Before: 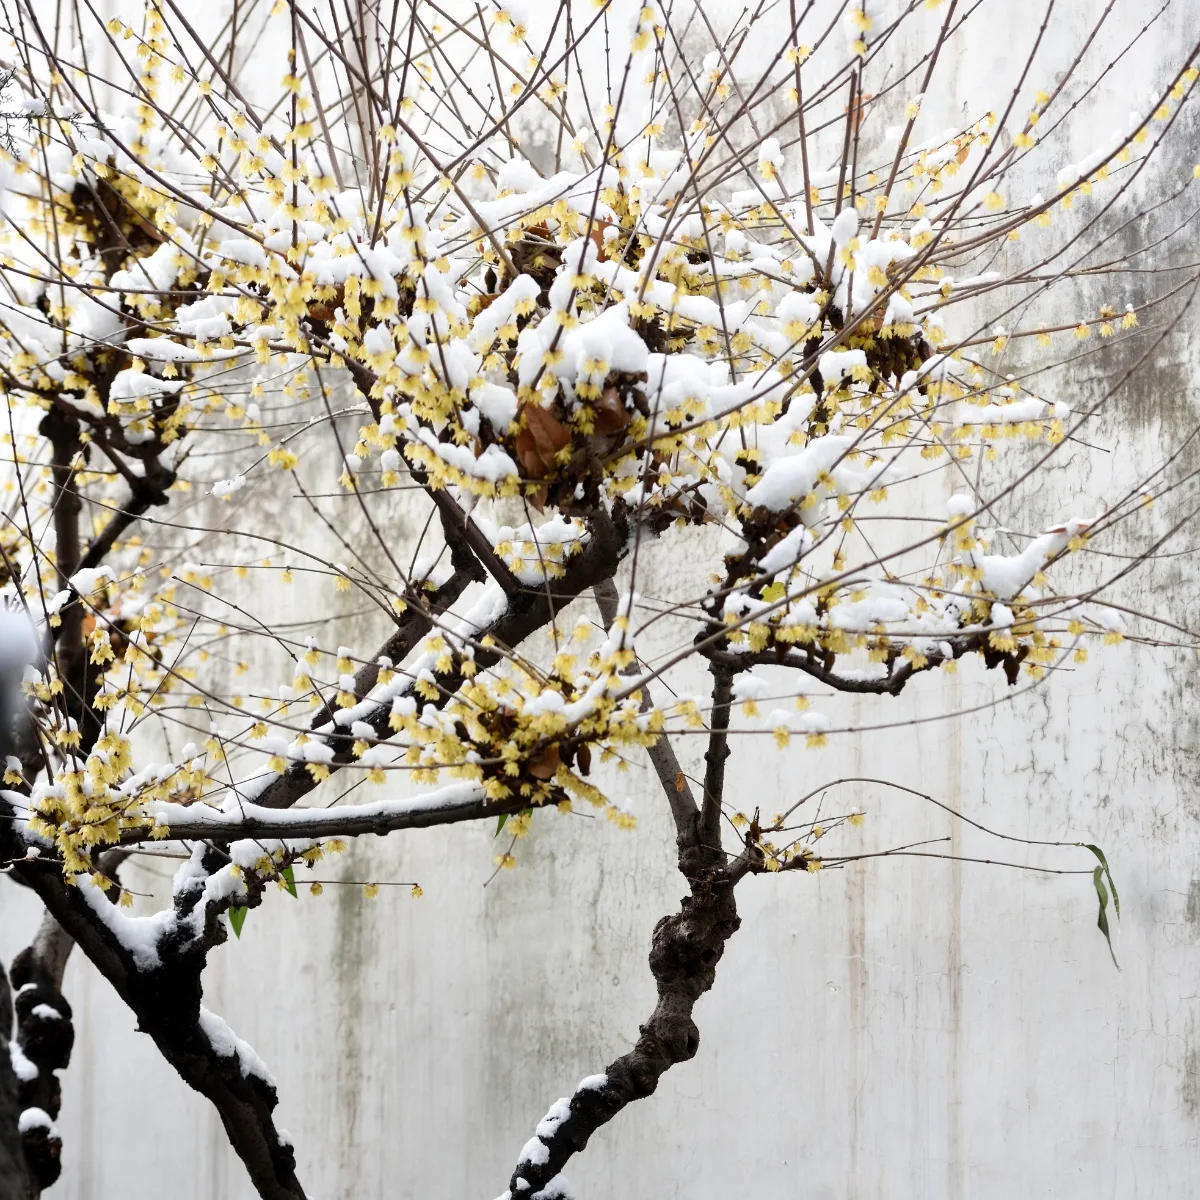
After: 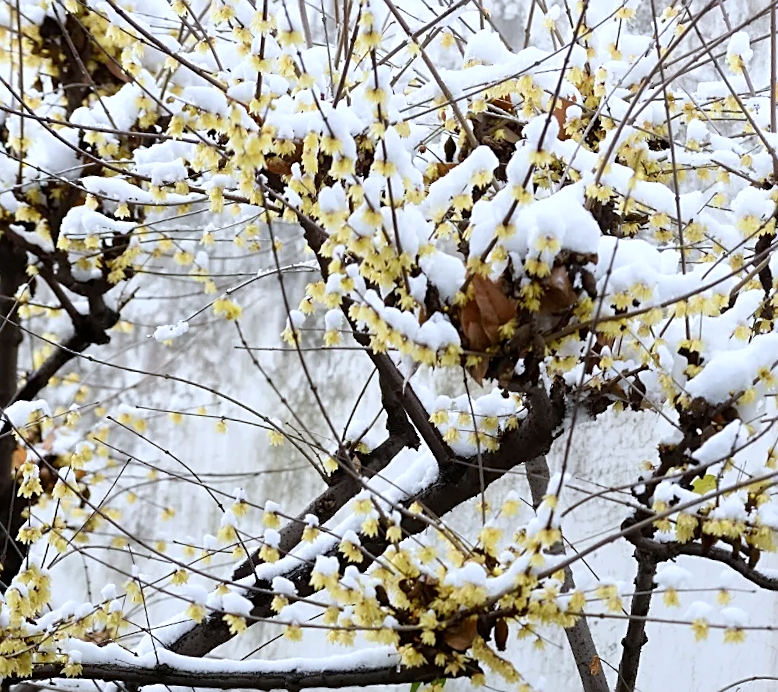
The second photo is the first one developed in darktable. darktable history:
white balance: red 0.954, blue 1.079
sharpen: amount 0.478
crop and rotate: angle -4.99°, left 2.122%, top 6.945%, right 27.566%, bottom 30.519%
